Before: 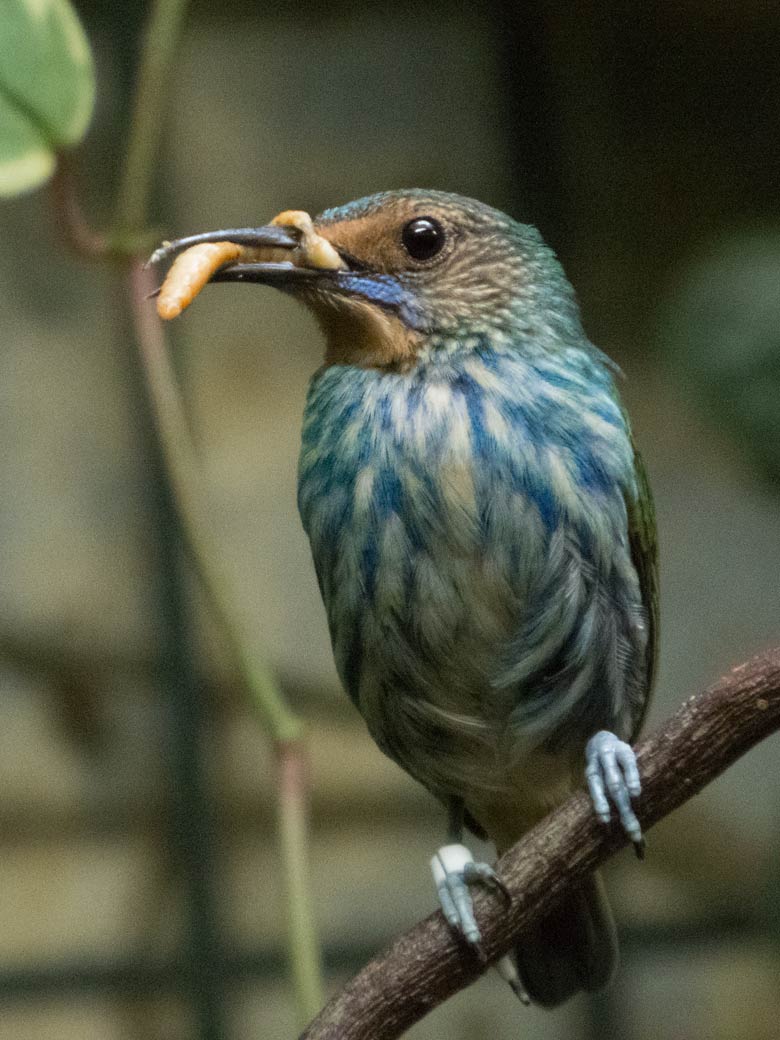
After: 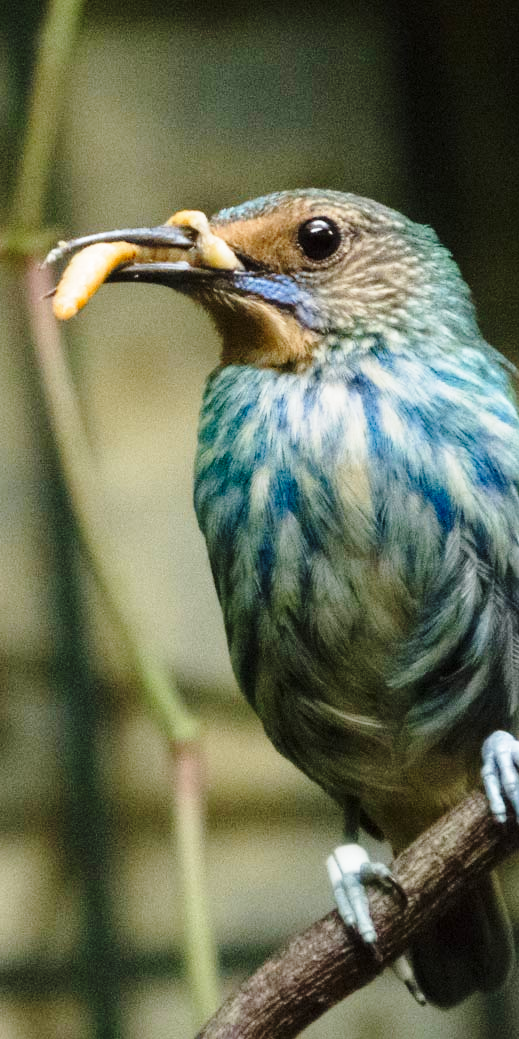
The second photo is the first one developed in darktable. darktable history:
base curve: curves: ch0 [(0, 0) (0.028, 0.03) (0.121, 0.232) (0.46, 0.748) (0.859, 0.968) (1, 1)], preserve colors none
crop and rotate: left 13.428%, right 19.919%
